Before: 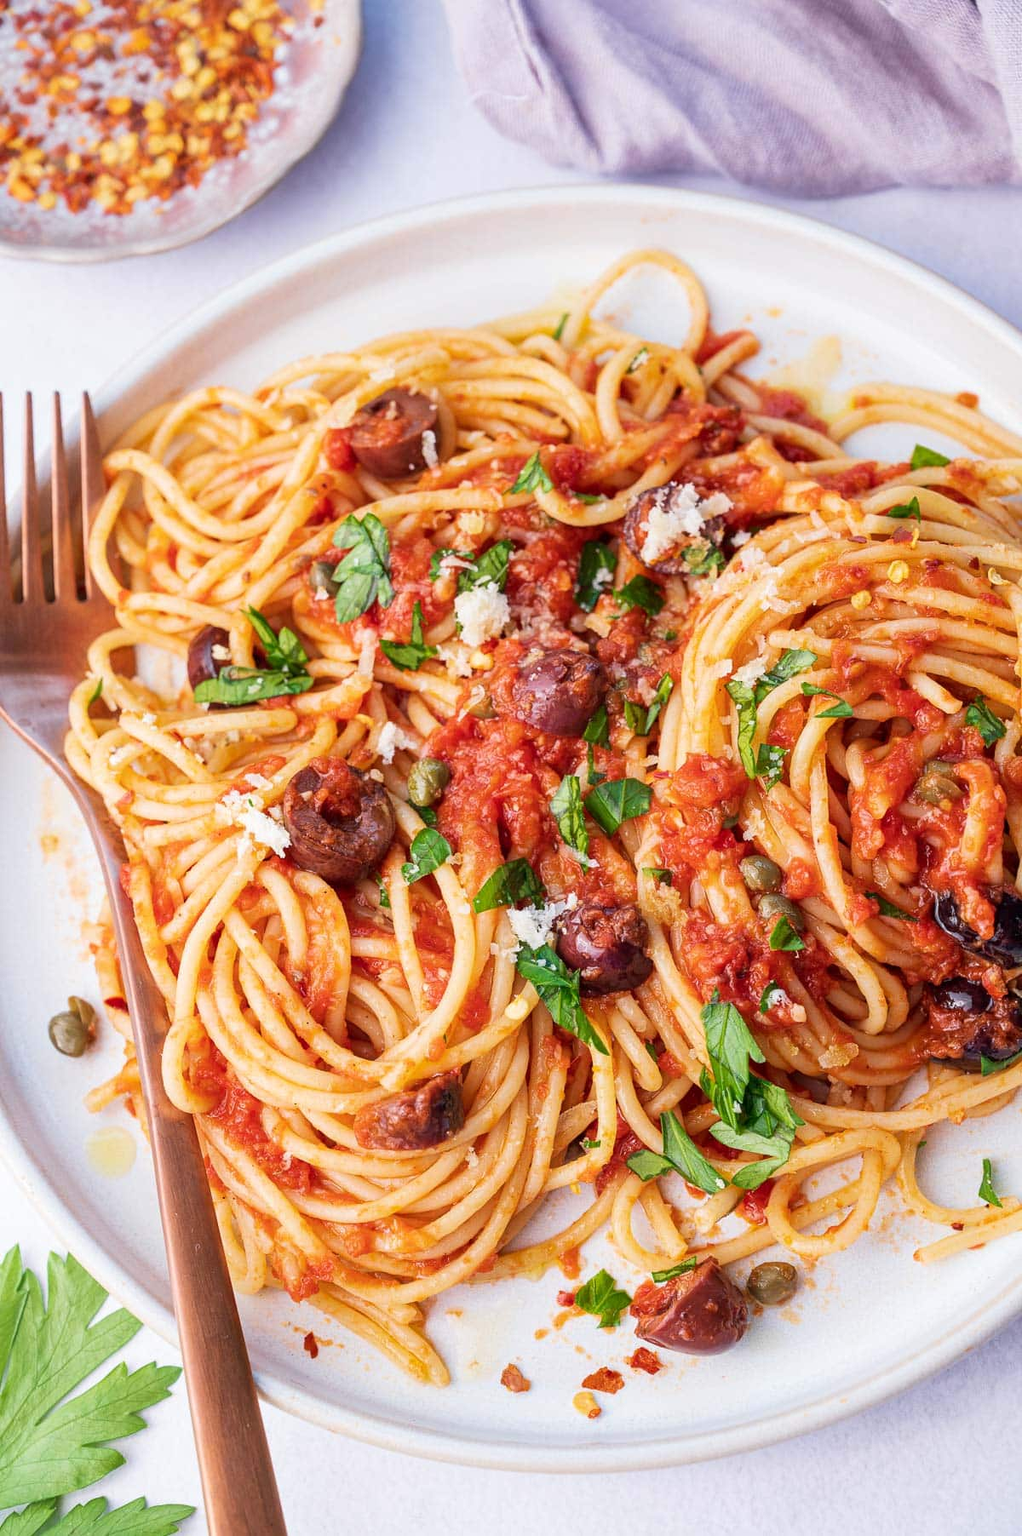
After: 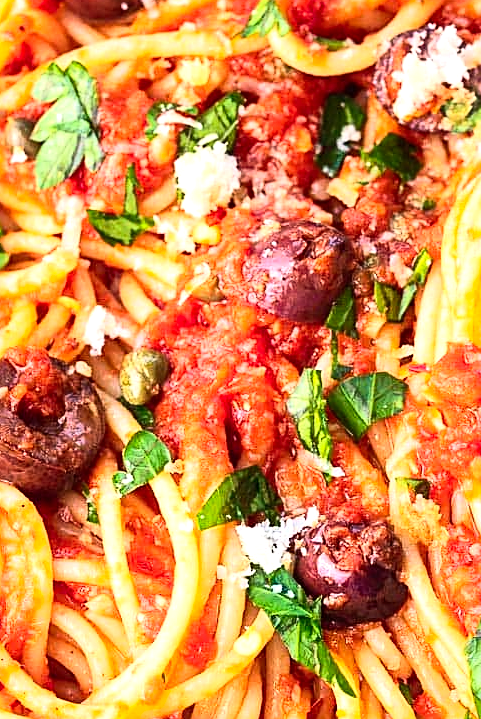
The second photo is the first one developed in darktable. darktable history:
crop: left 29.919%, top 30.091%, right 29.917%, bottom 30%
sharpen: on, module defaults
tone equalizer: -8 EV -0.779 EV, -7 EV -0.67 EV, -6 EV -0.627 EV, -5 EV -0.397 EV, -3 EV 0.378 EV, -2 EV 0.6 EV, -1 EV 0.679 EV, +0 EV 0.723 EV, edges refinement/feathering 500, mask exposure compensation -1.57 EV, preserve details guided filter
contrast brightness saturation: contrast 0.201, brightness 0.155, saturation 0.215
